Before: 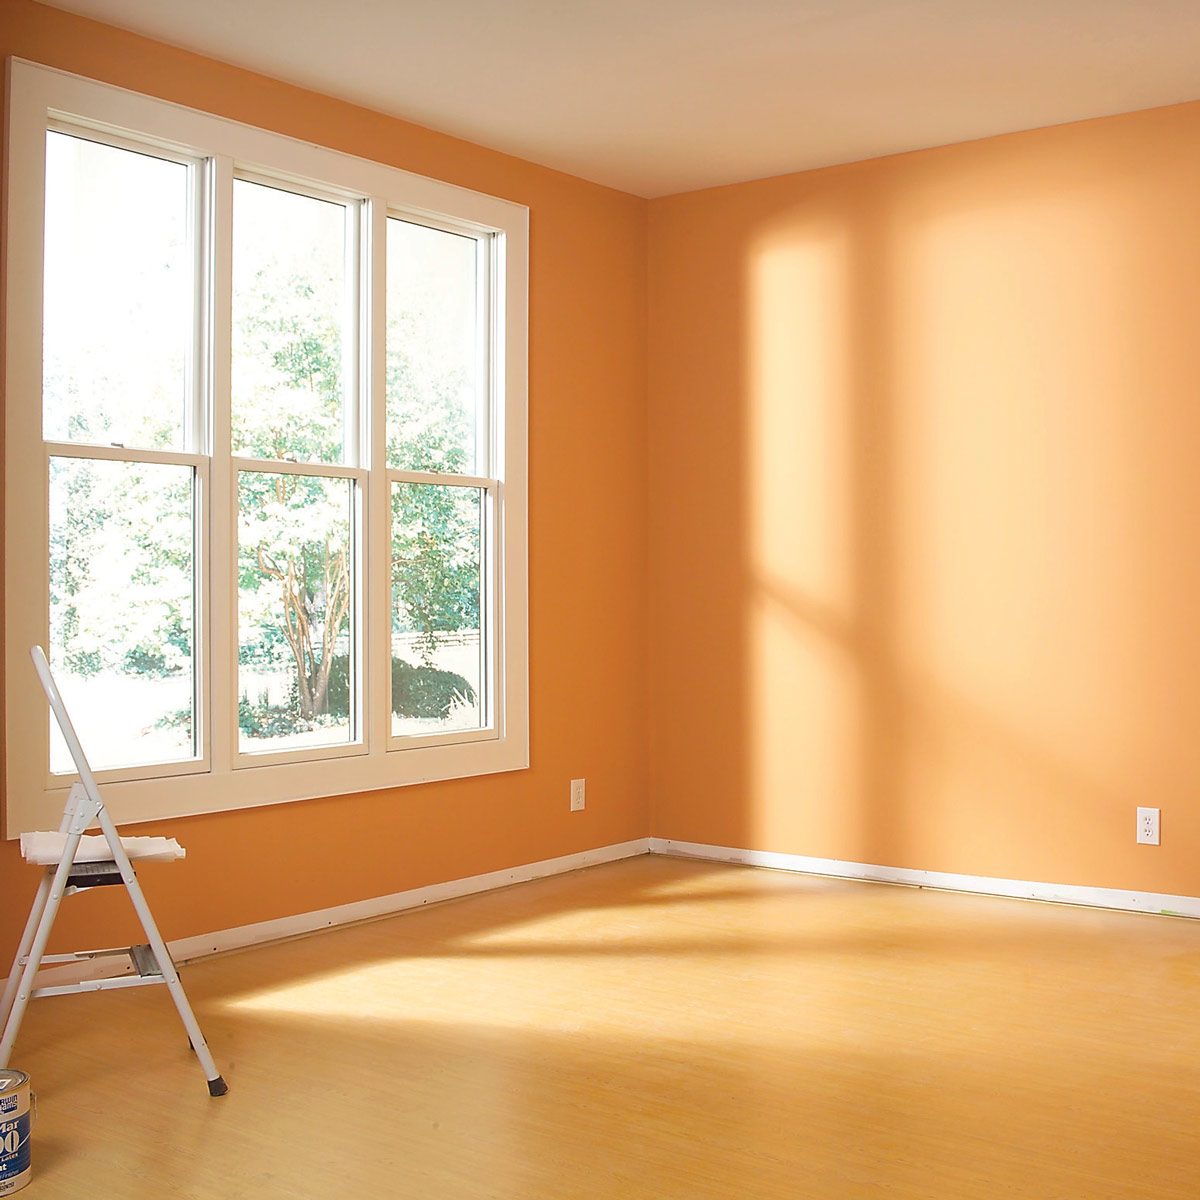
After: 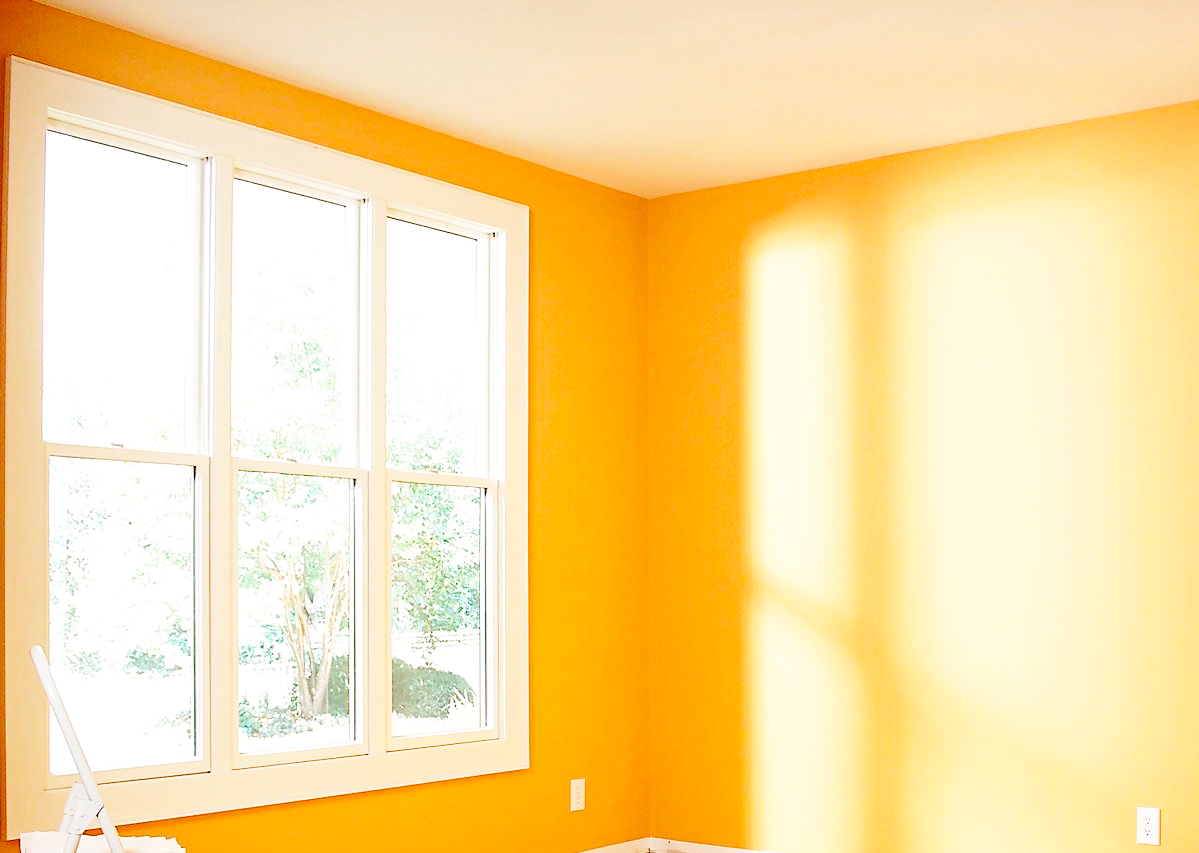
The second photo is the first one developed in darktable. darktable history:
exposure: black level correction 0, compensate exposure bias true, compensate highlight preservation false
base curve: curves: ch0 [(0, 0) (0, 0) (0.002, 0.001) (0.008, 0.003) (0.019, 0.011) (0.037, 0.037) (0.064, 0.11) (0.102, 0.232) (0.152, 0.379) (0.216, 0.524) (0.296, 0.665) (0.394, 0.789) (0.512, 0.881) (0.651, 0.945) (0.813, 0.986) (1, 1)], preserve colors none
crop: right 0.001%, bottom 28.895%
haze removal: compatibility mode true, adaptive false
